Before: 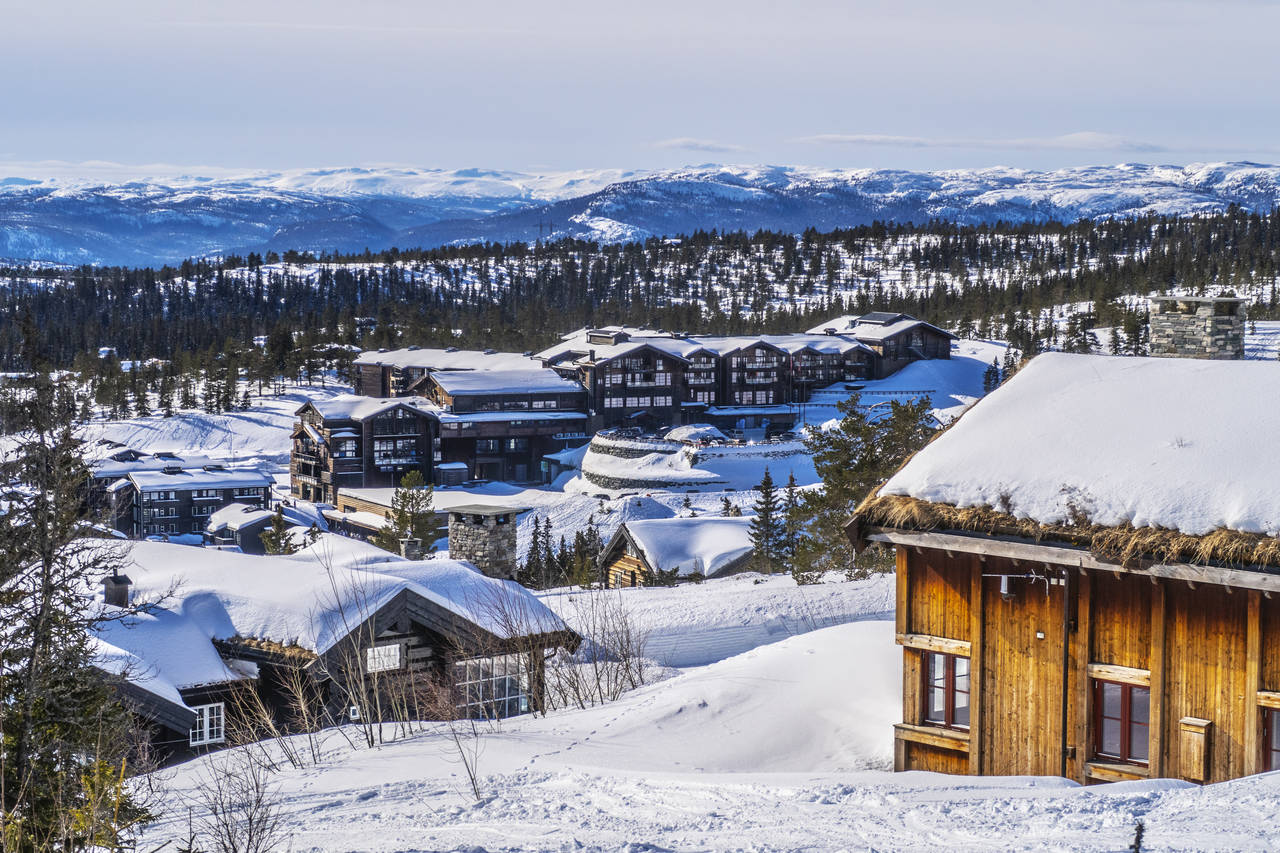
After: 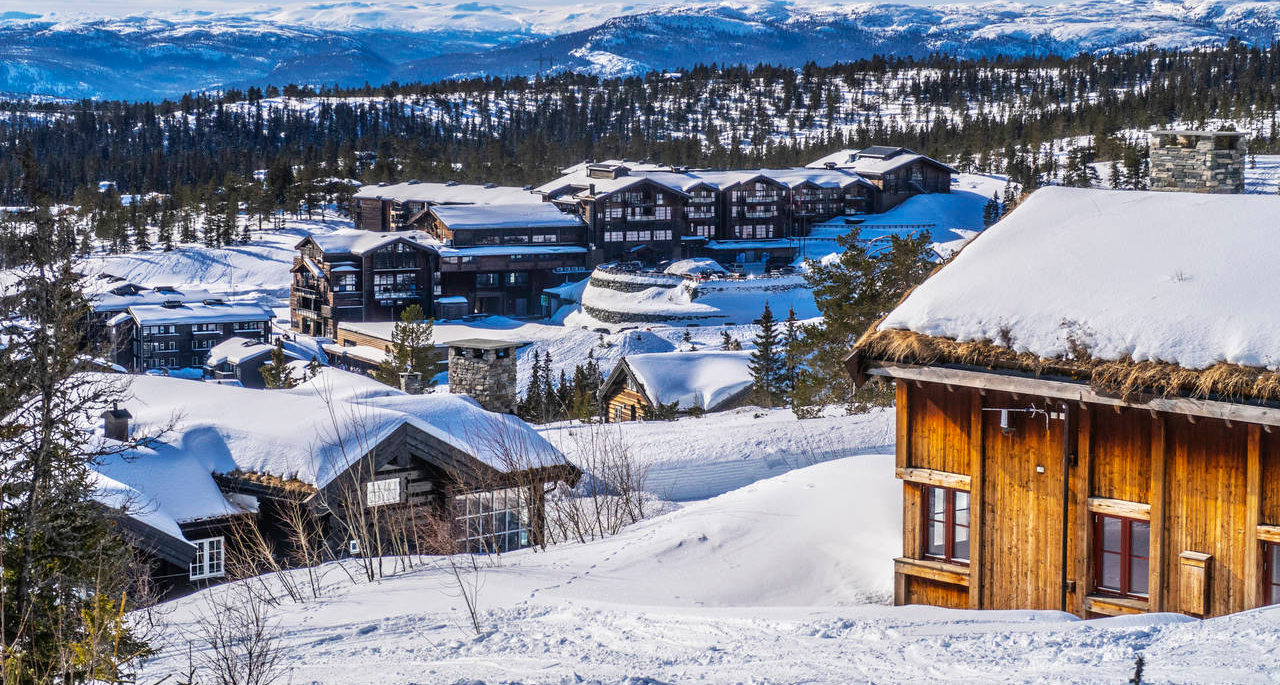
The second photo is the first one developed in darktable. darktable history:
crop and rotate: top 19.604%
